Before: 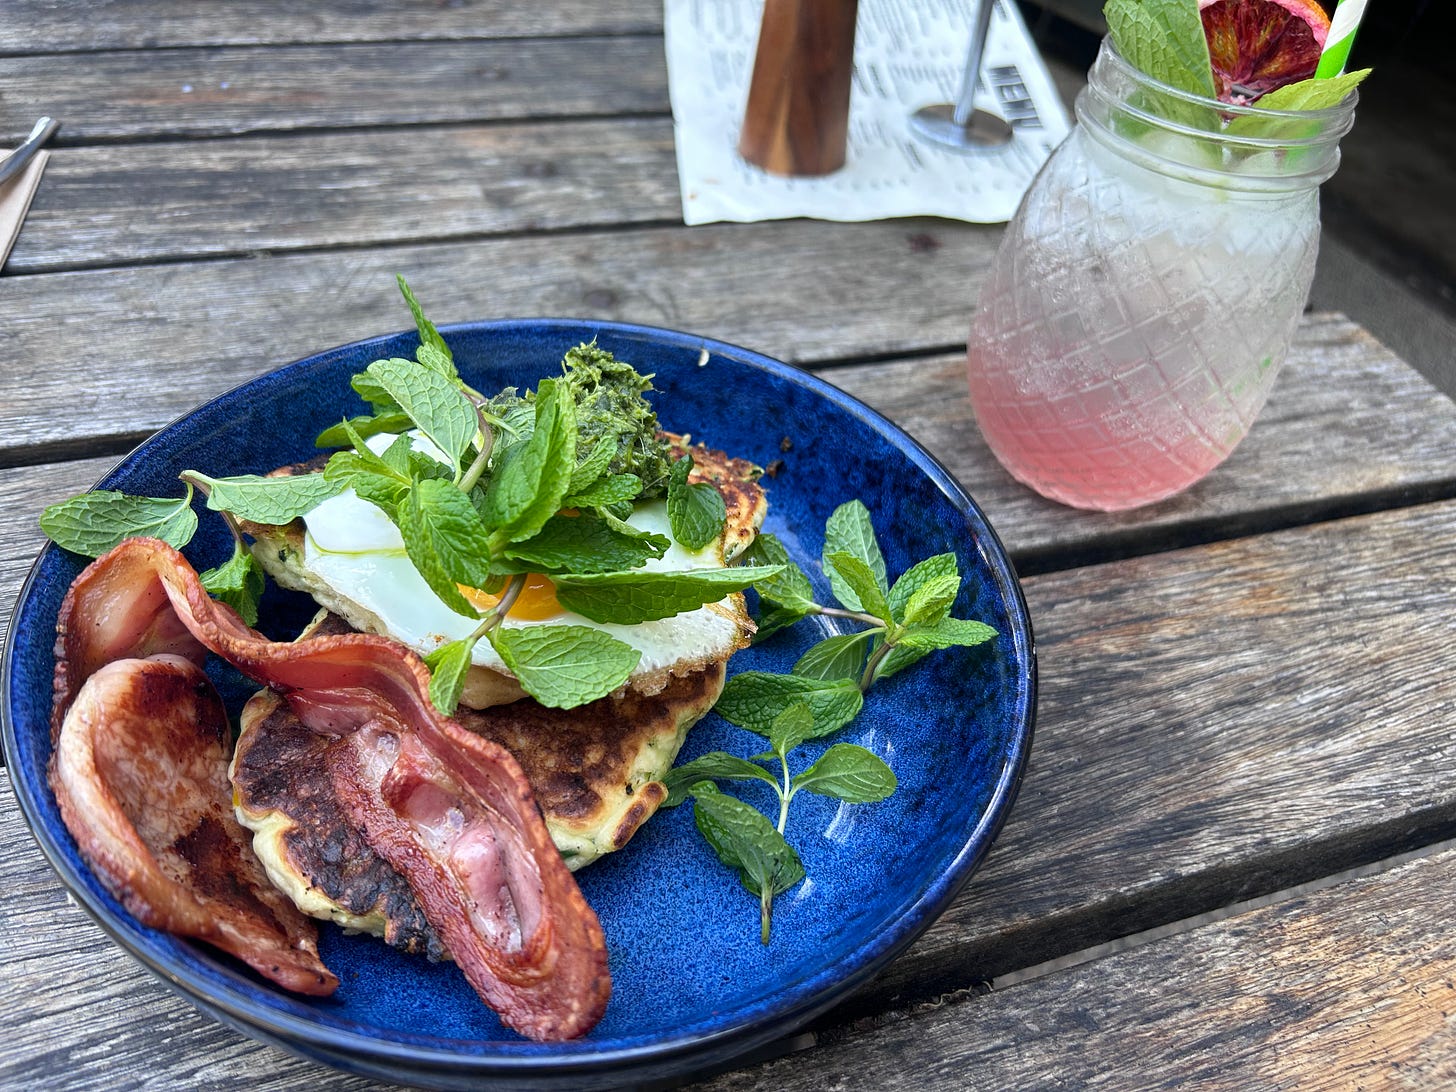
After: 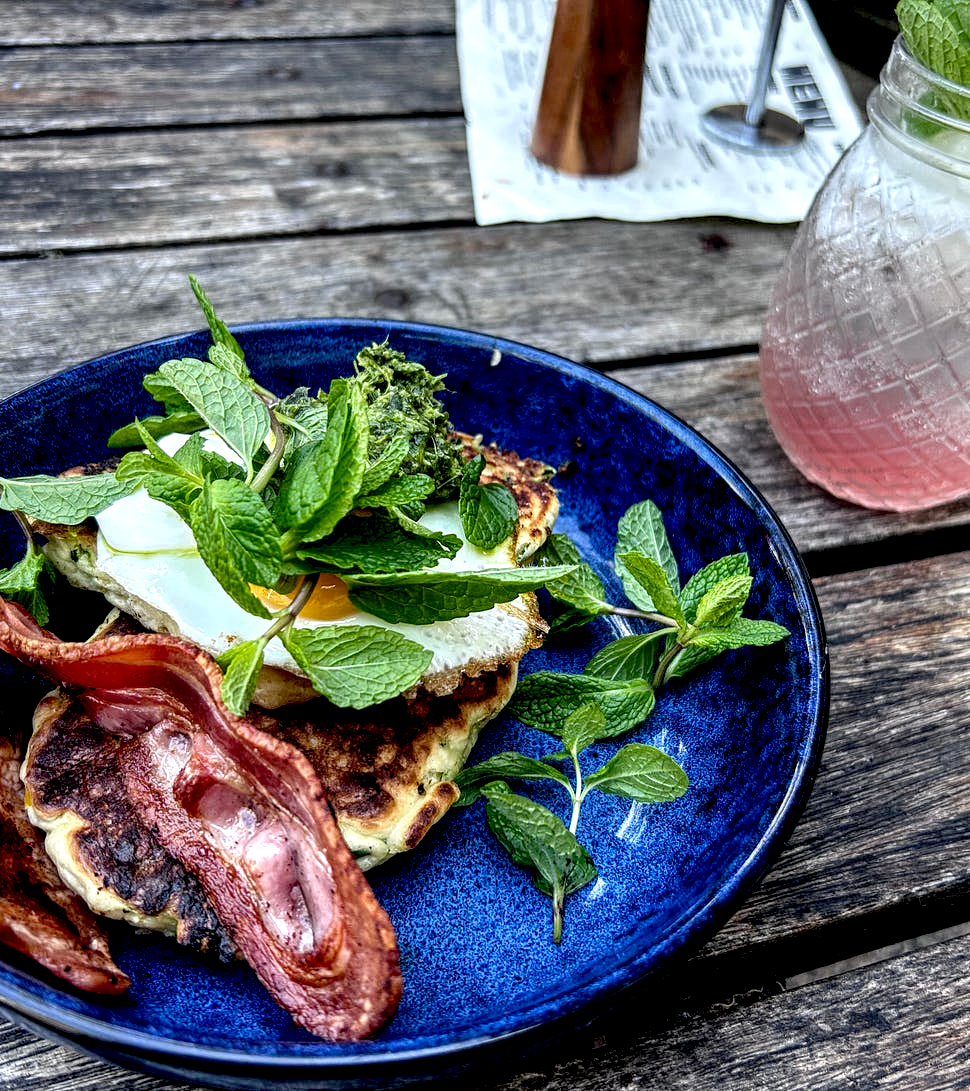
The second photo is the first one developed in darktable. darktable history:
local contrast: highlights 65%, shadows 54%, detail 169%, midtone range 0.514
crop and rotate: left 14.292%, right 19.041%
exposure: black level correction 0.029, exposure -0.073 EV, compensate highlight preservation false
